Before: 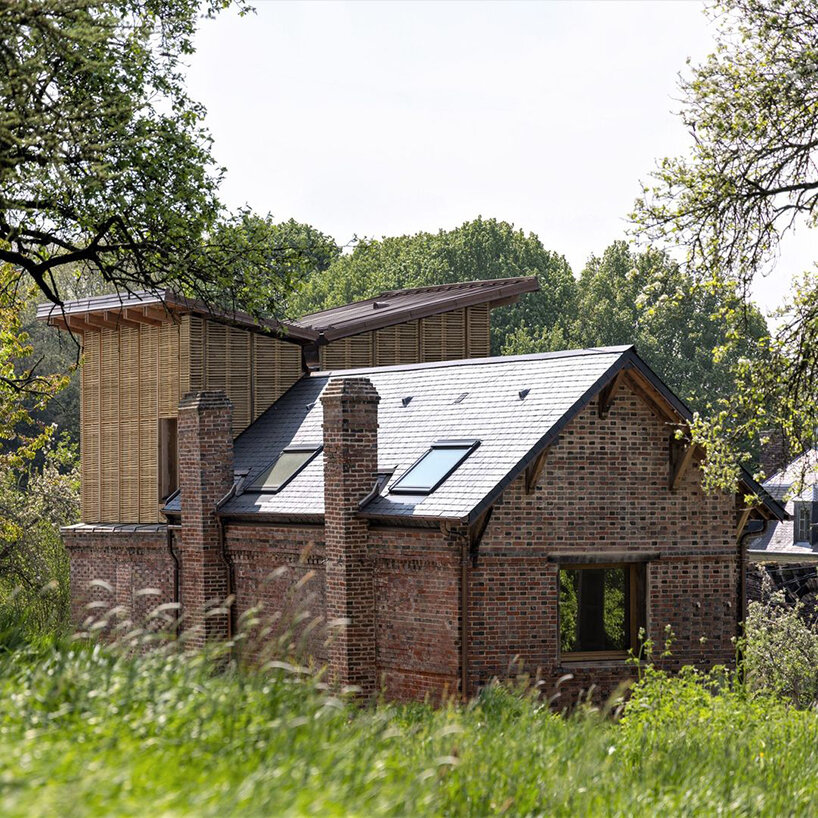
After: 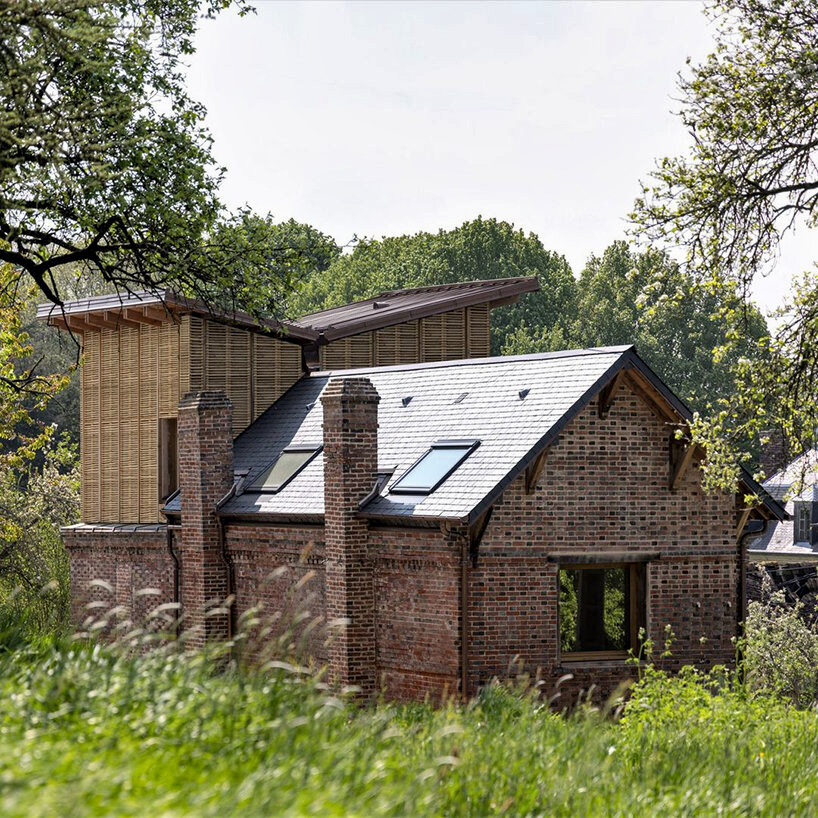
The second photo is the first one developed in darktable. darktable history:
local contrast: mode bilateral grid, contrast 20, coarseness 50, detail 119%, midtone range 0.2
shadows and highlights: shadows 43.5, white point adjustment -1.35, soften with gaussian
